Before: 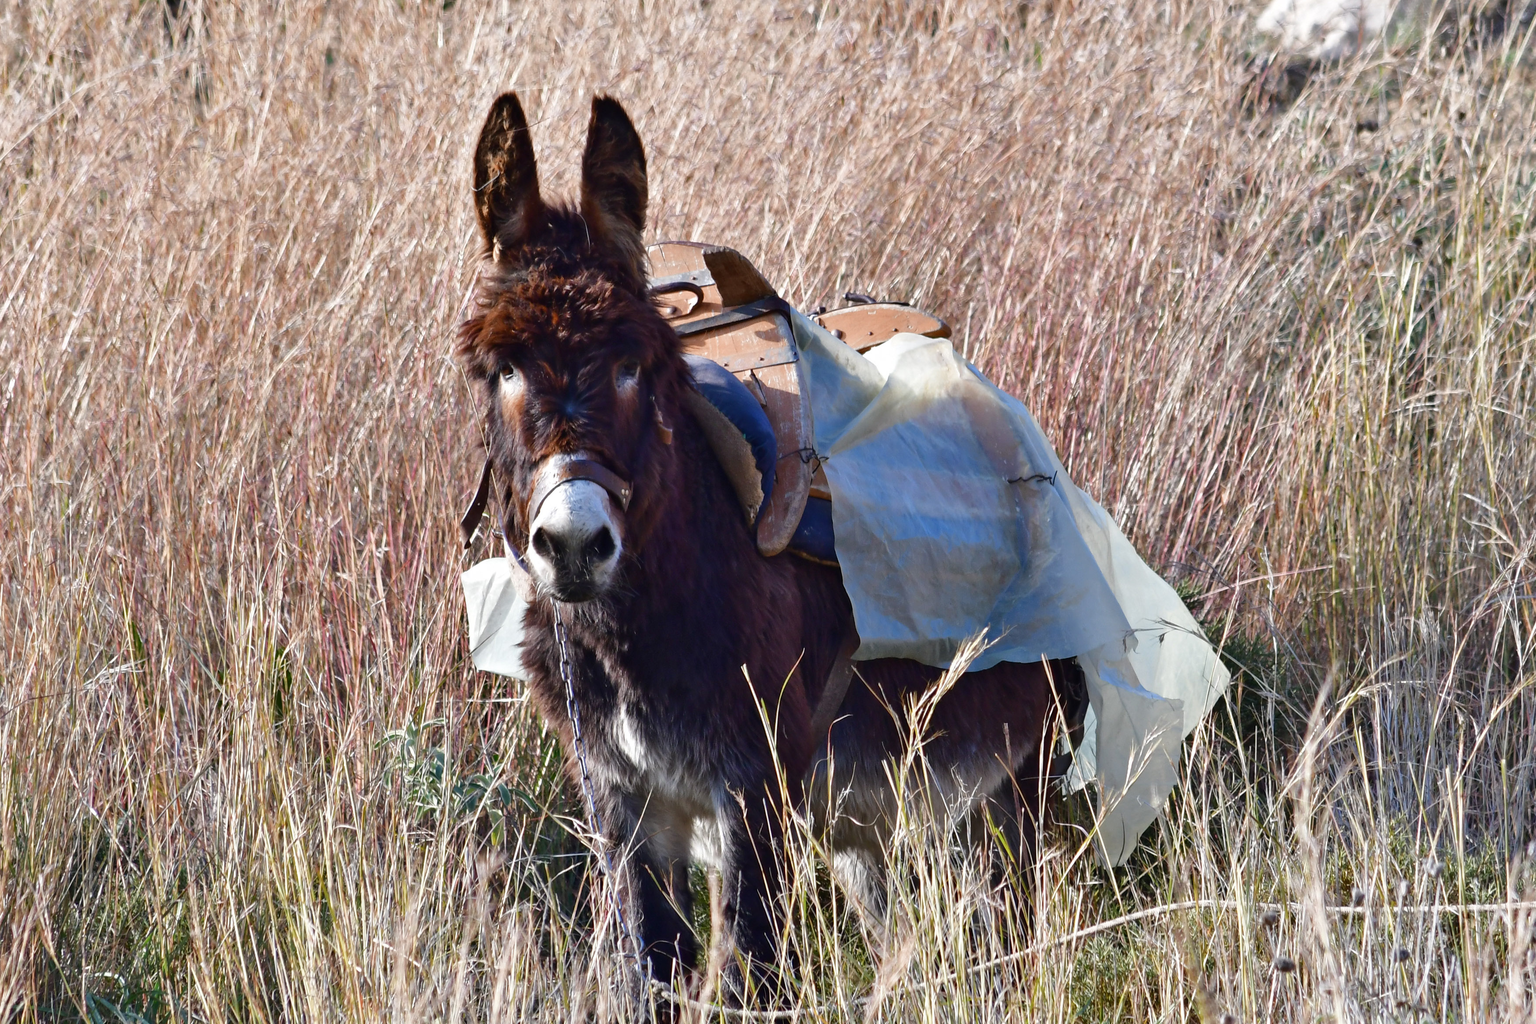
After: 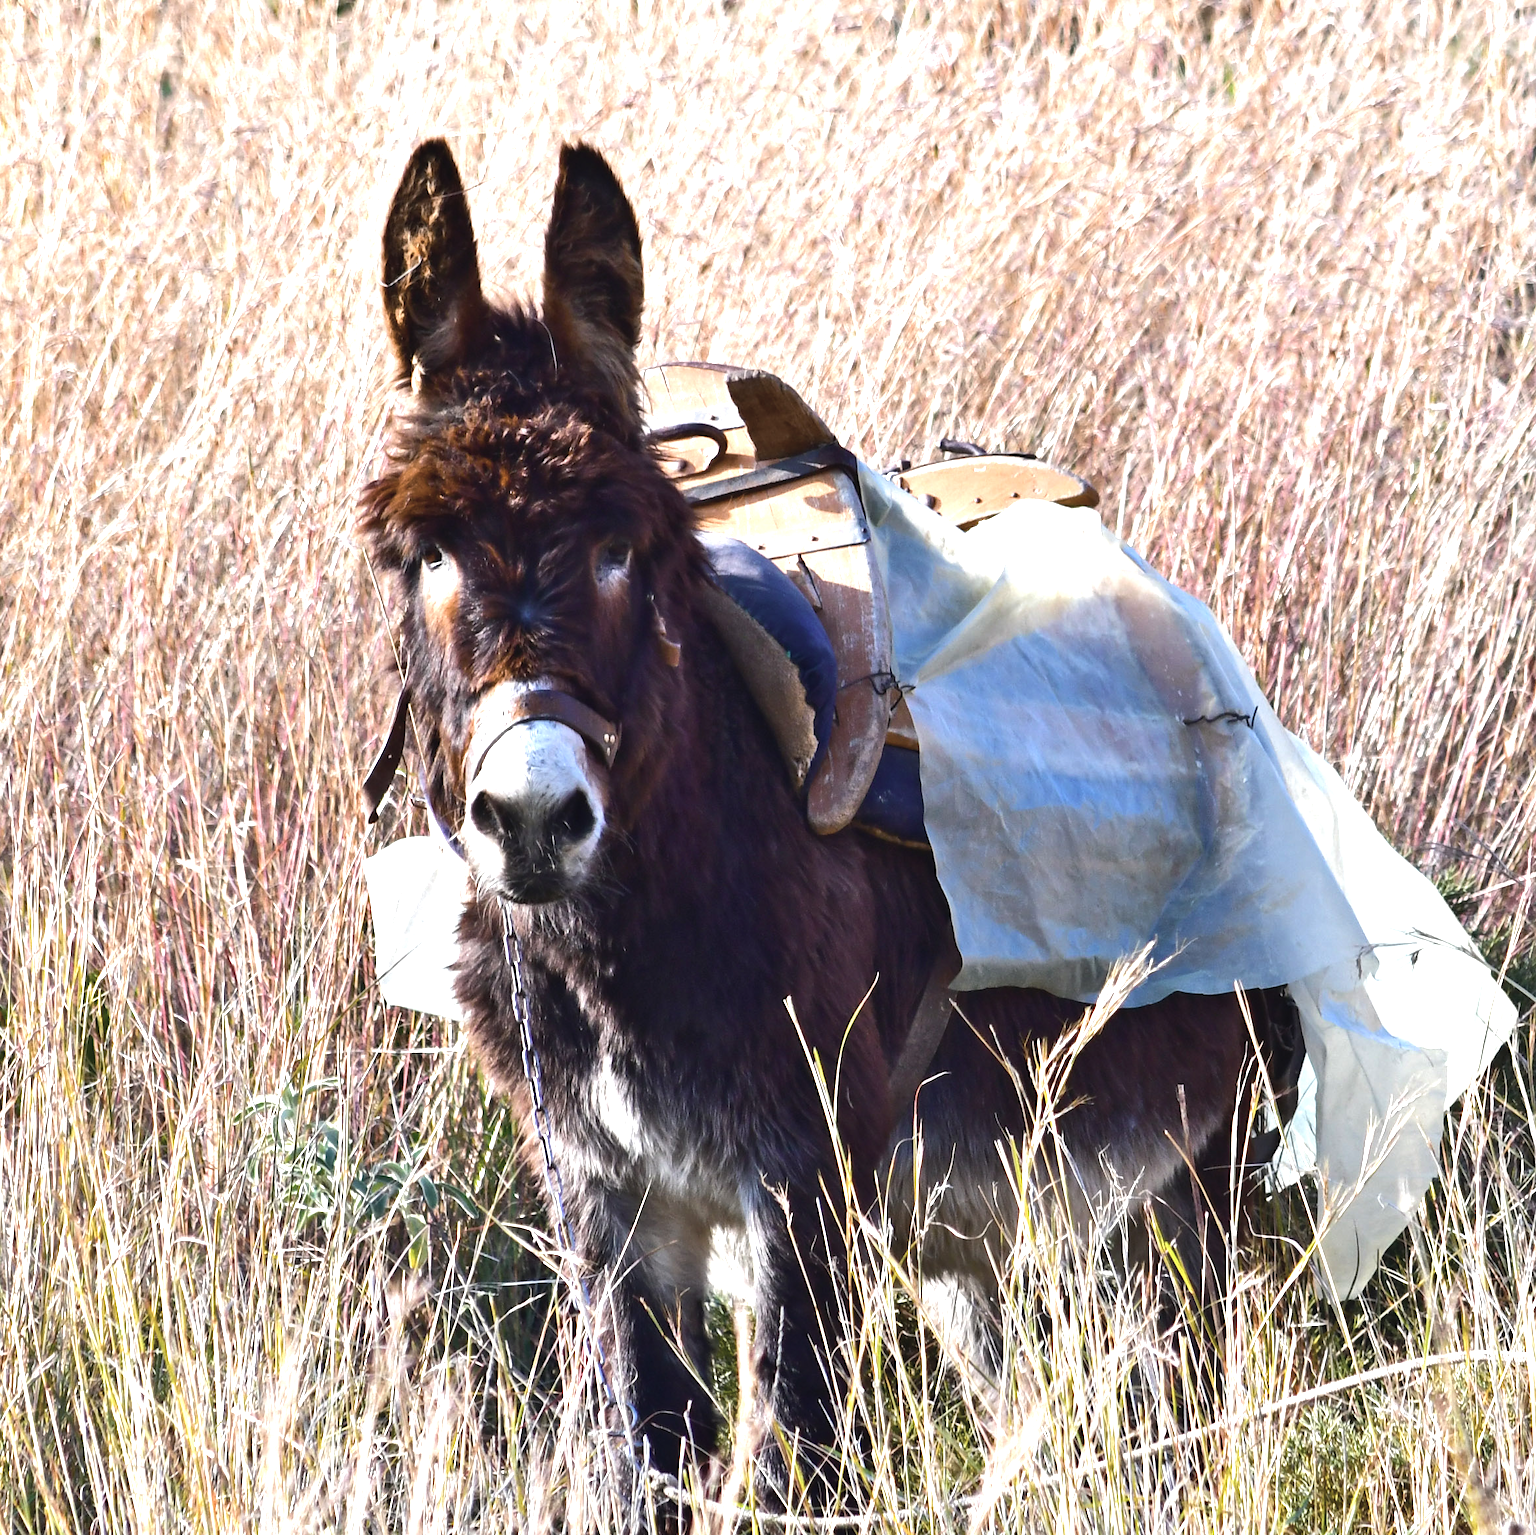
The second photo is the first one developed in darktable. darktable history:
crop and rotate: left 14.292%, right 19.041%
contrast brightness saturation: contrast -0.05, saturation -0.41
exposure: exposure -0.177 EV, compensate highlight preservation false
color balance rgb: linear chroma grading › shadows -10%, linear chroma grading › global chroma 20%, perceptual saturation grading › global saturation 15%, perceptual brilliance grading › global brilliance 30%, perceptual brilliance grading › highlights 12%, perceptual brilliance grading › mid-tones 24%, global vibrance 20%
